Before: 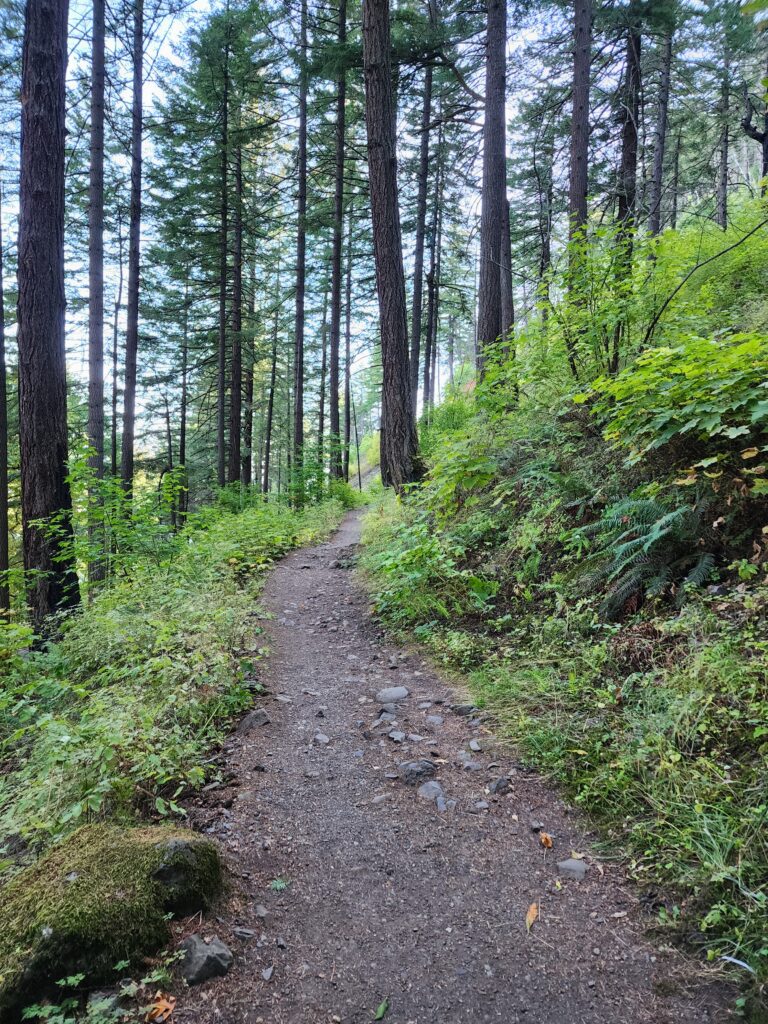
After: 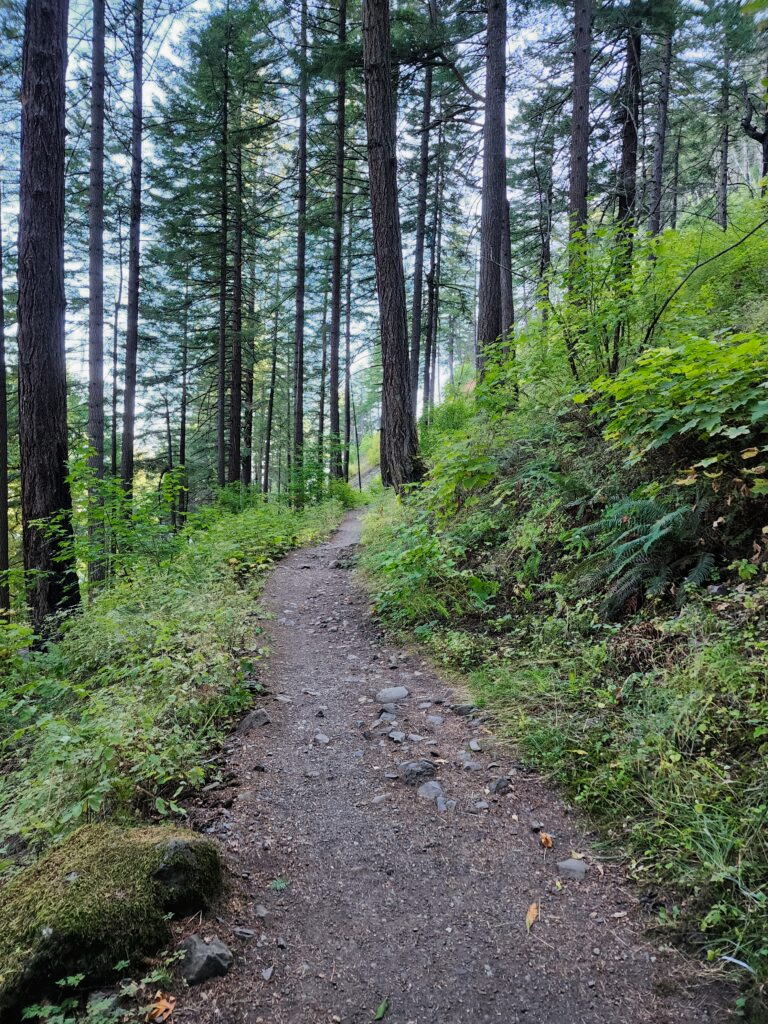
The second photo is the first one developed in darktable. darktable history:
color zones: curves: ch0 [(0.25, 0.5) (0.636, 0.25) (0.75, 0.5)]
tone curve: curves: ch0 [(0, 0) (0.059, 0.027) (0.162, 0.125) (0.304, 0.279) (0.547, 0.532) (0.828, 0.815) (1, 0.983)]; ch1 [(0, 0) (0.23, 0.166) (0.34, 0.298) (0.371, 0.334) (0.435, 0.413) (0.477, 0.469) (0.499, 0.498) (0.529, 0.544) (0.559, 0.587) (0.743, 0.798) (1, 1)]; ch2 [(0, 0) (0.431, 0.414) (0.498, 0.503) (0.524, 0.531) (0.568, 0.567) (0.6, 0.597) (0.643, 0.631) (0.74, 0.721) (1, 1)], color space Lab, linked channels, preserve colors none
